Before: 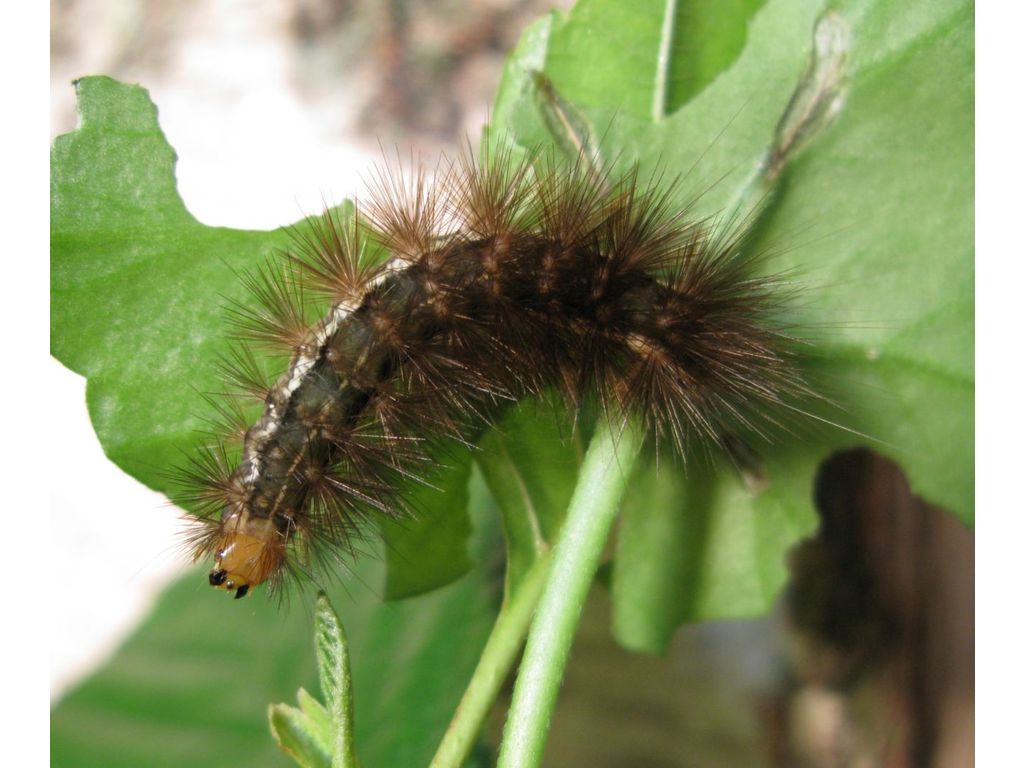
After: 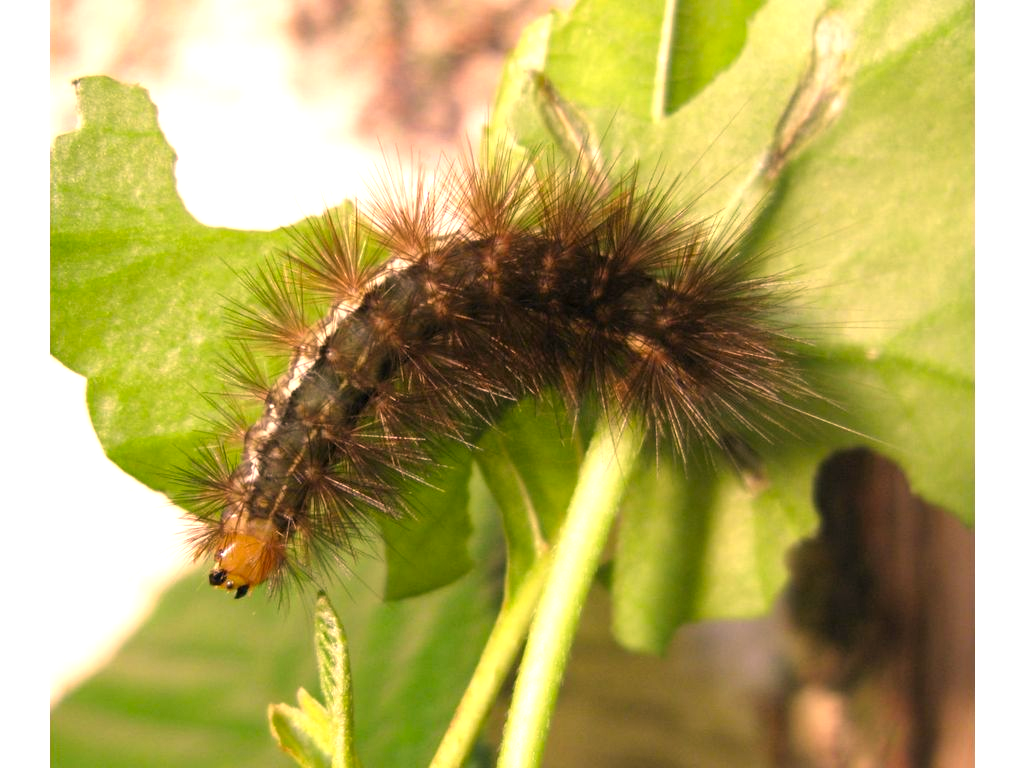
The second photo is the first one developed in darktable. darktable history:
exposure: exposure 0.669 EV, compensate highlight preservation false
color correction: highlights a* 21.88, highlights b* 22.25
